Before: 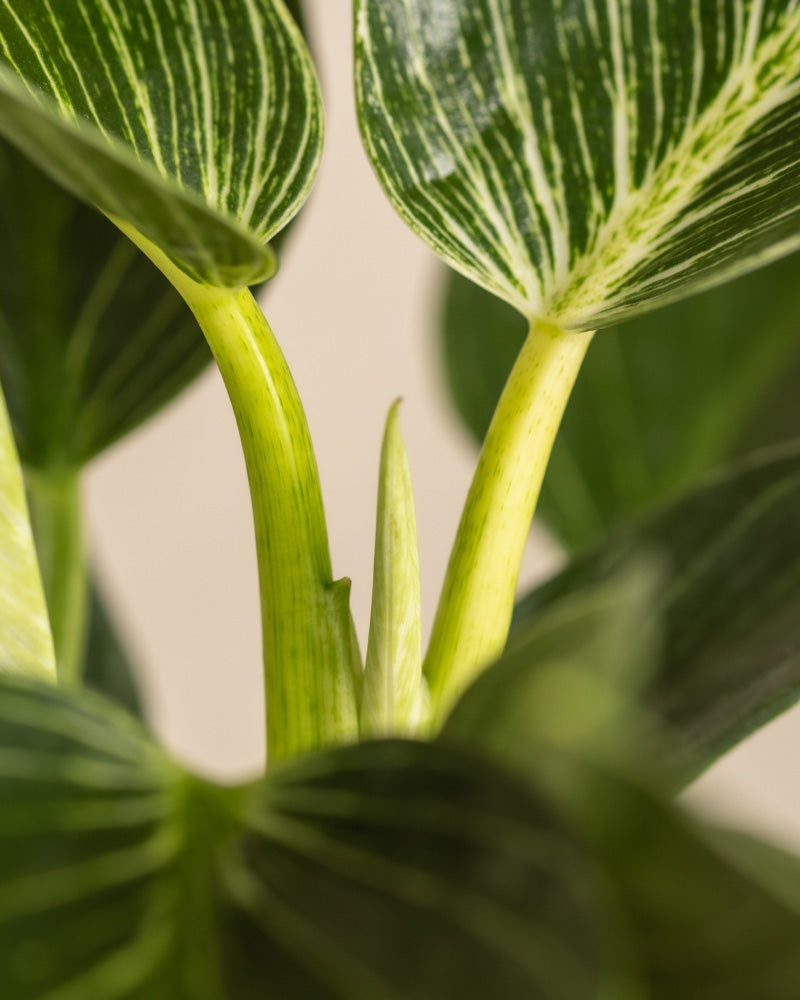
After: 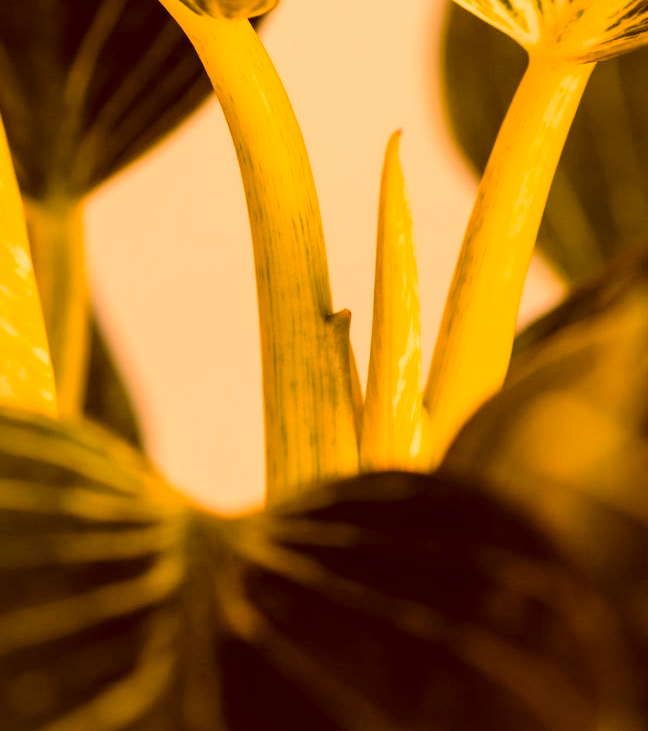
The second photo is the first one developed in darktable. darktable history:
color correction: highlights a* 0.977, highlights b* 23.89, shadows a* 15.64, shadows b* 24.41
local contrast: mode bilateral grid, contrast 100, coarseness 100, detail 108%, midtone range 0.2
contrast brightness saturation: contrast 0.196, brightness 0.157, saturation 0.219
filmic rgb: black relative exposure -5.05 EV, white relative exposure 3.54 EV, hardness 3.18, contrast 1.203, highlights saturation mix -49.36%
color zones: curves: ch1 [(0, 0.469) (0.072, 0.457) (0.243, 0.494) (0.429, 0.5) (0.571, 0.5) (0.714, 0.5) (0.857, 0.5) (1, 0.469)]; ch2 [(0, 0.499) (0.143, 0.467) (0.242, 0.436) (0.429, 0.493) (0.571, 0.5) (0.714, 0.5) (0.857, 0.5) (1, 0.499)]
crop: top 26.836%, right 18.014%
color balance rgb: highlights gain › chroma 2.944%, highlights gain › hue 60.99°, linear chroma grading › global chroma 9.833%, perceptual saturation grading › global saturation 25.866%, global vibrance 14.231%
